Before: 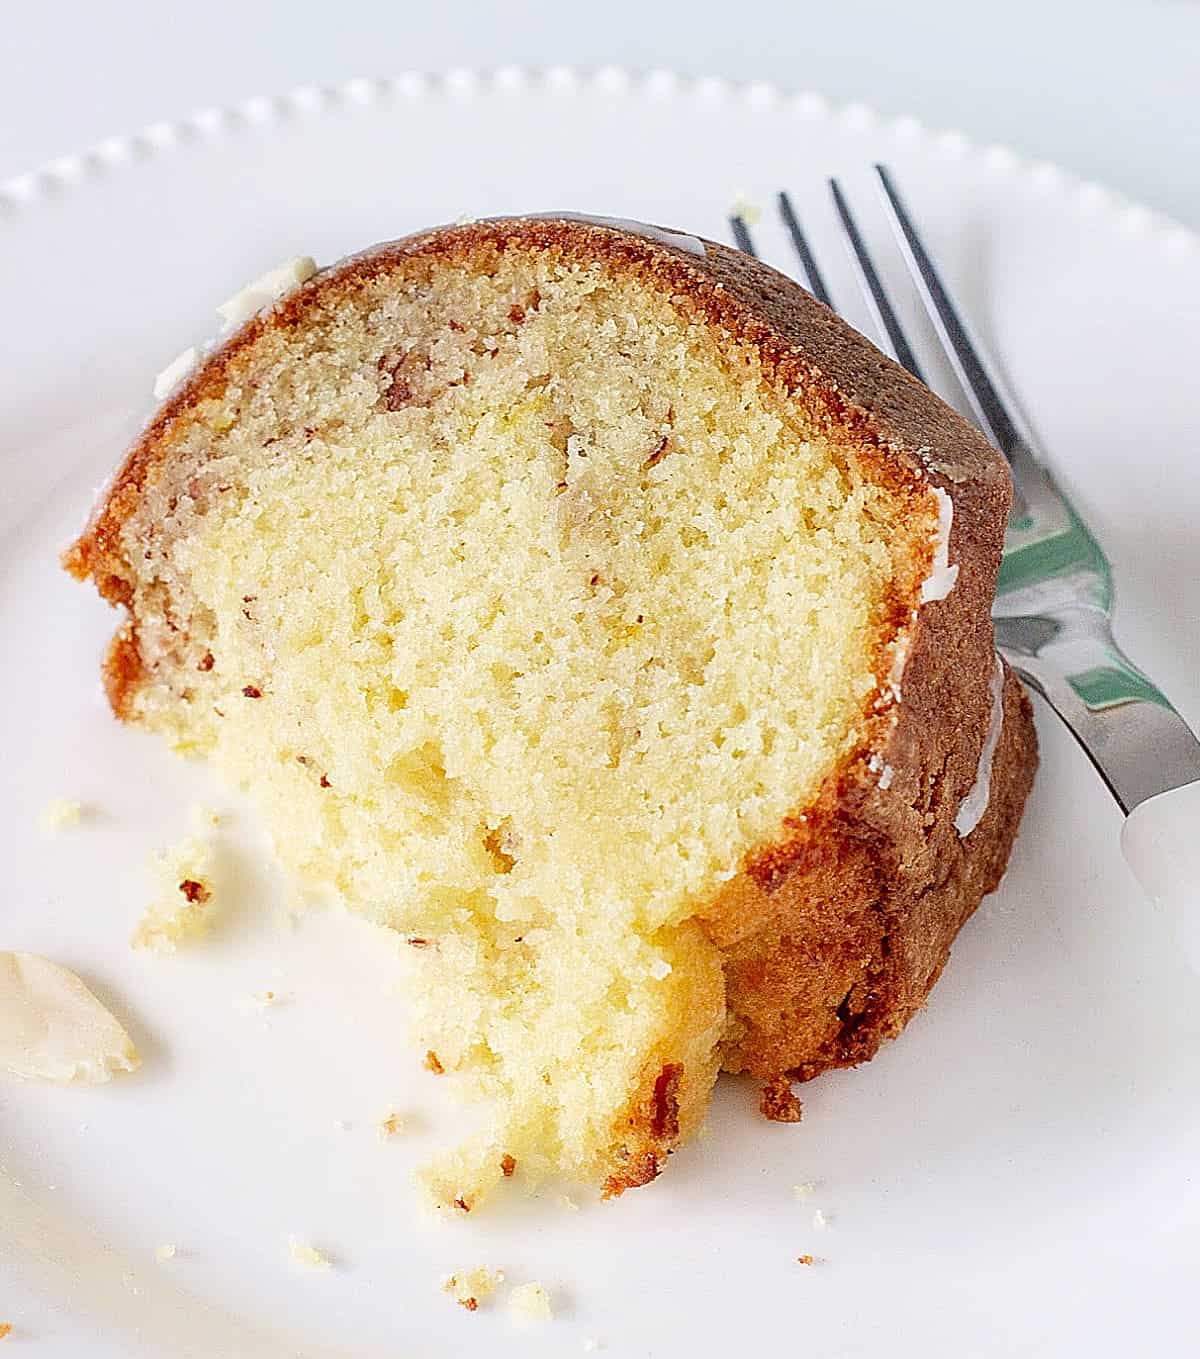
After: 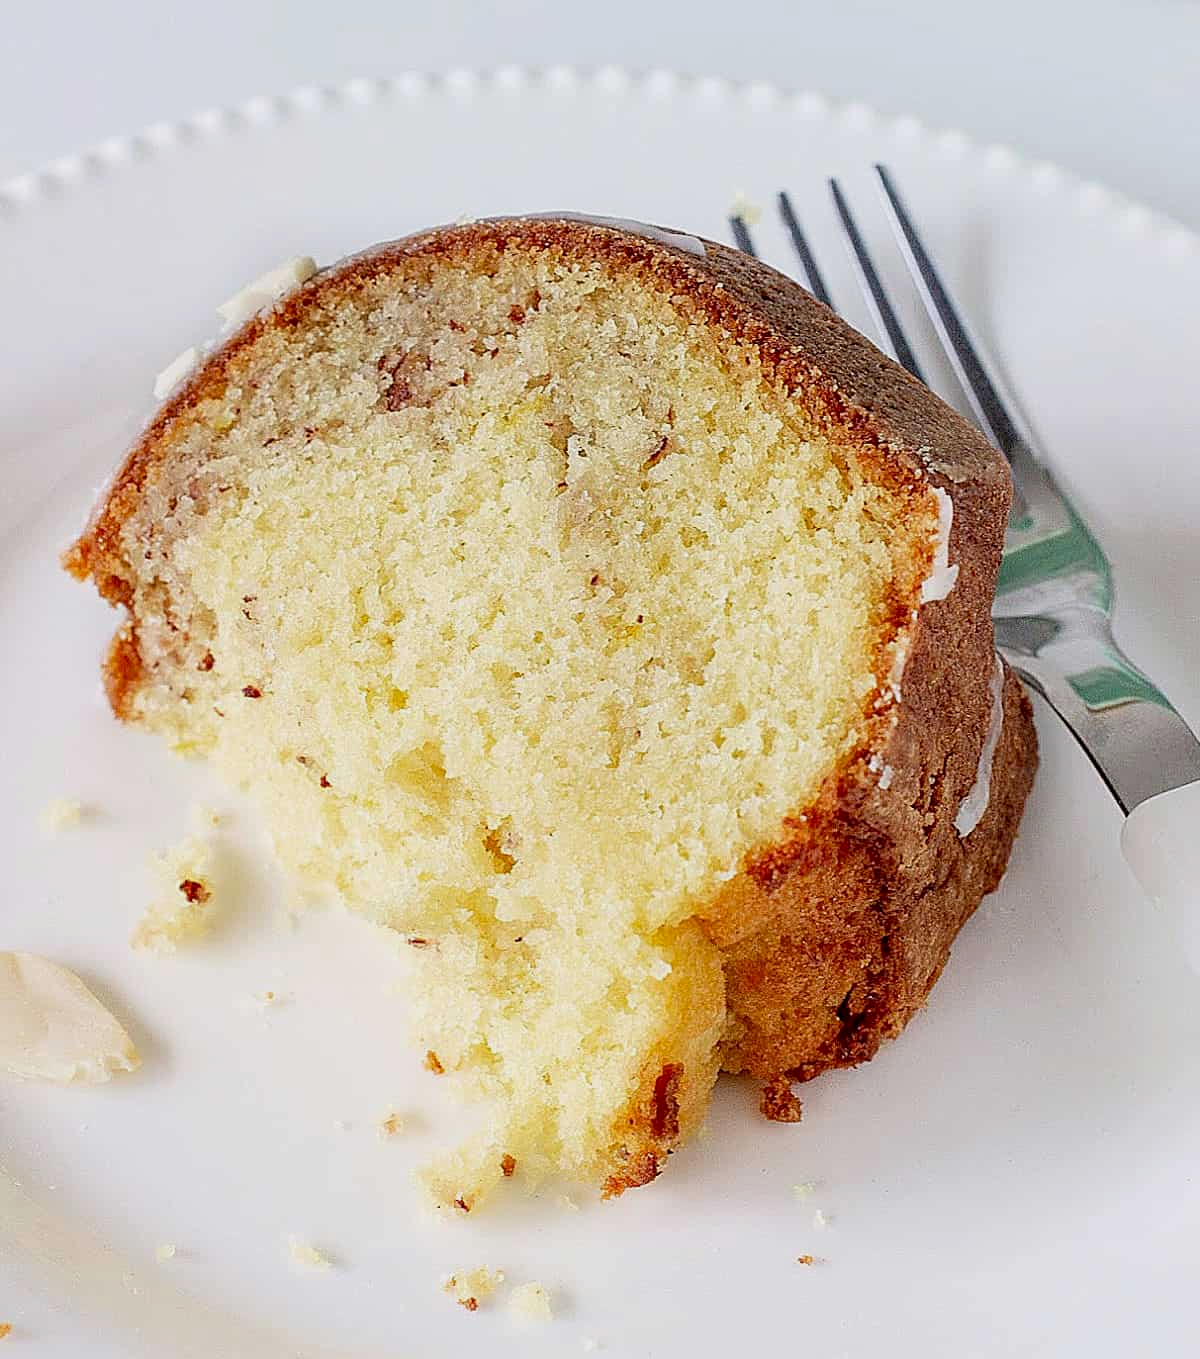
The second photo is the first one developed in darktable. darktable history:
exposure: black level correction 0.006, exposure -0.221 EV, compensate highlight preservation false
